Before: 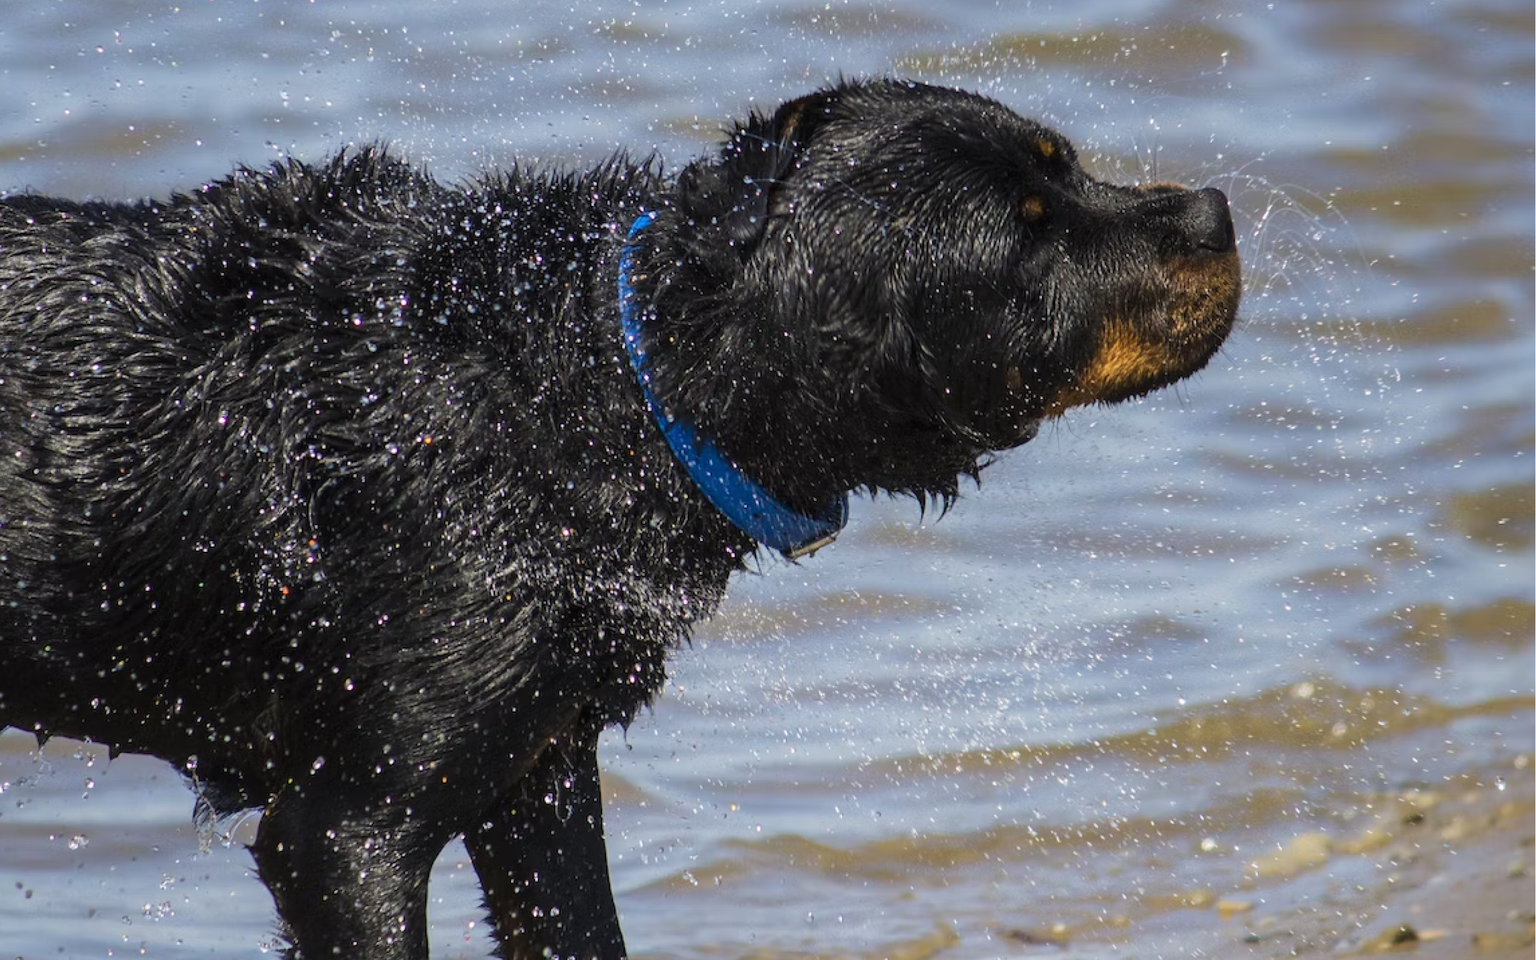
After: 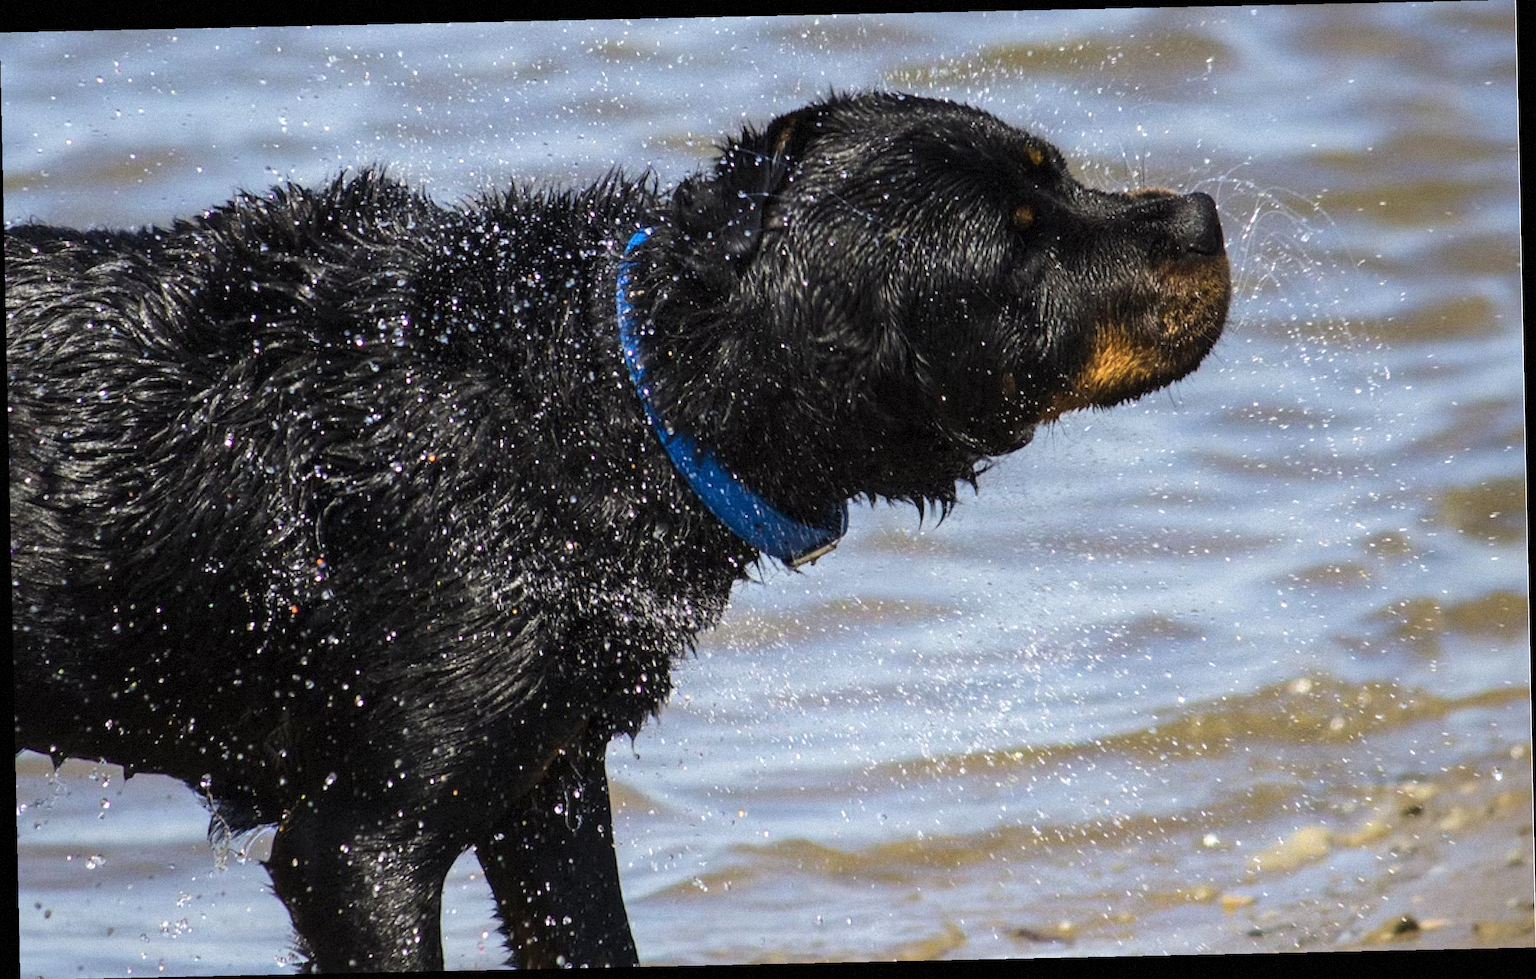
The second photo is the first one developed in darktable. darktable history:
grain: mid-tones bias 0%
tone equalizer: -8 EV -0.417 EV, -7 EV -0.389 EV, -6 EV -0.333 EV, -5 EV -0.222 EV, -3 EV 0.222 EV, -2 EV 0.333 EV, -1 EV 0.389 EV, +0 EV 0.417 EV, edges refinement/feathering 500, mask exposure compensation -1.57 EV, preserve details no
rotate and perspective: rotation -1.24°, automatic cropping off
